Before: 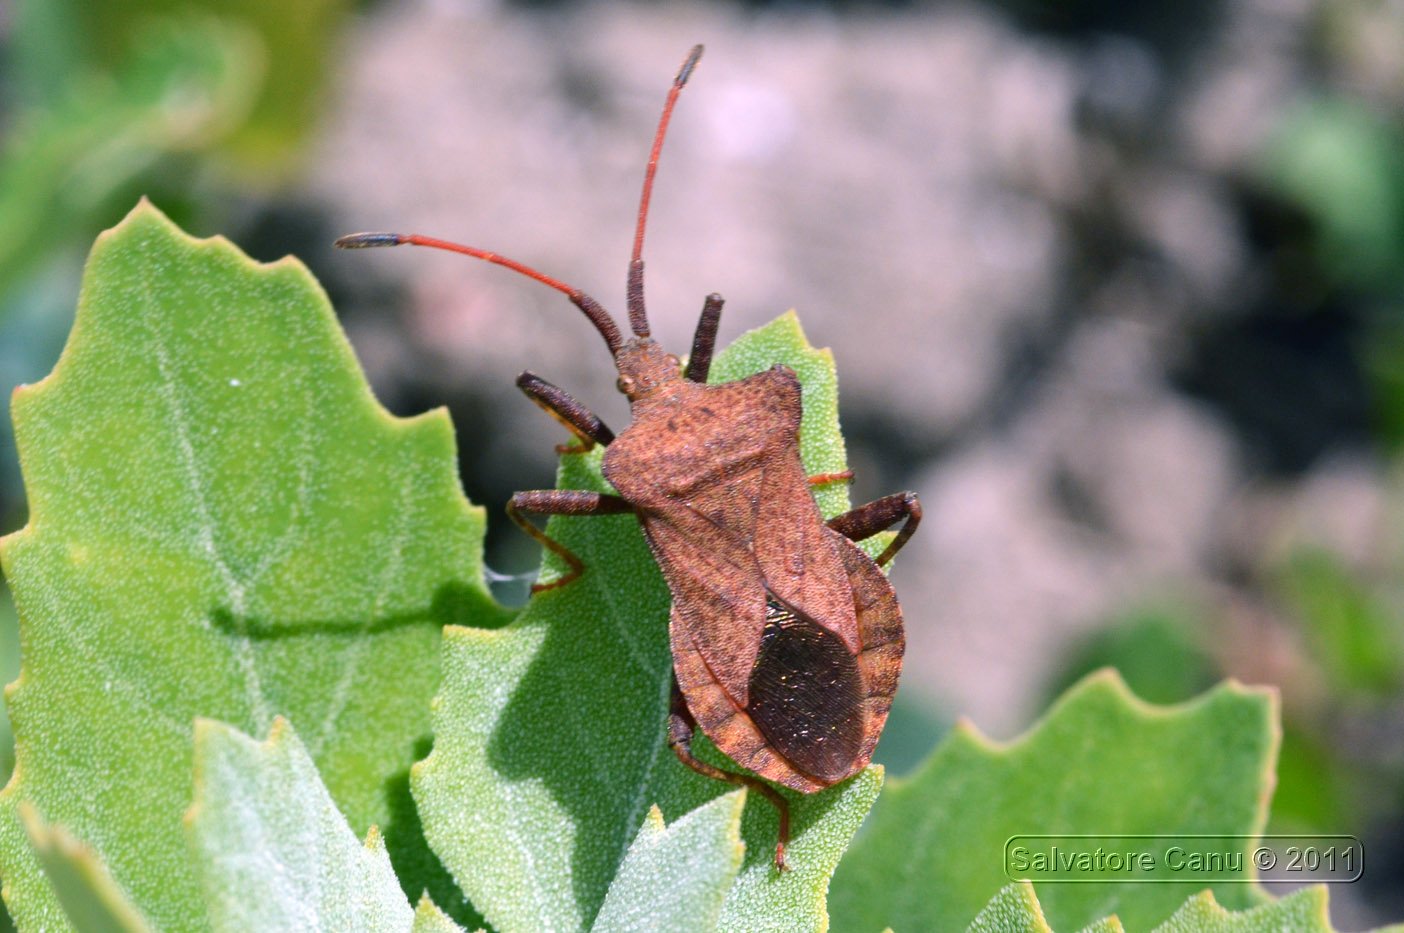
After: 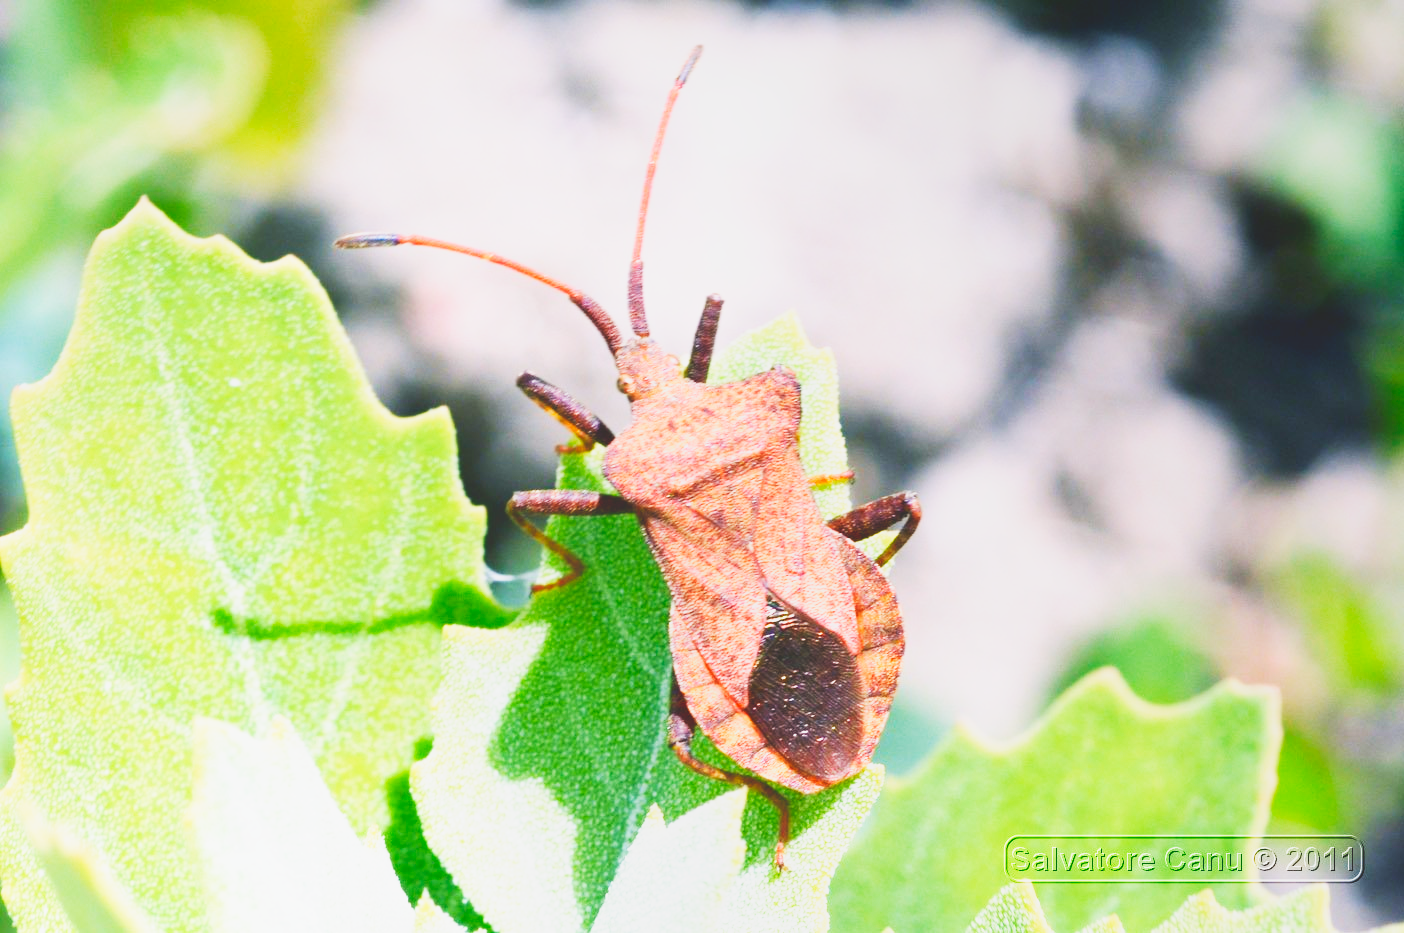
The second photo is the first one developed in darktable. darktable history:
exposure: exposure 0.271 EV, compensate highlight preservation false
base curve: curves: ch0 [(0, 0) (0.007, 0.004) (0.027, 0.03) (0.046, 0.07) (0.207, 0.54) (0.442, 0.872) (0.673, 0.972) (1, 1)], preserve colors none
local contrast: detail 69%
